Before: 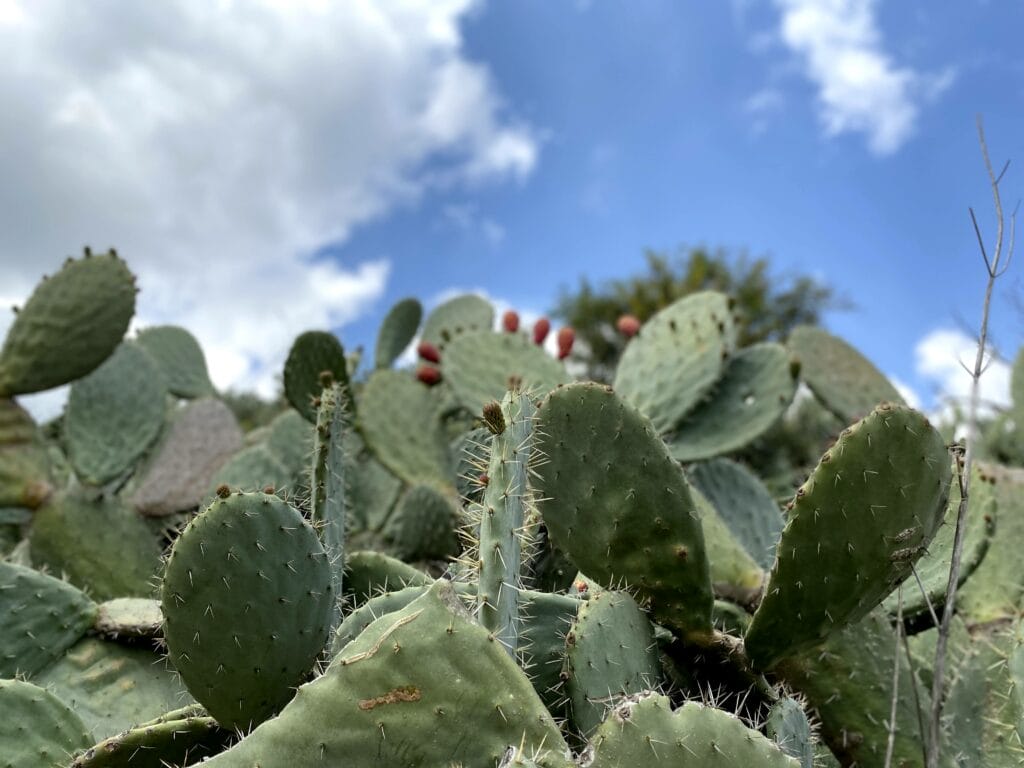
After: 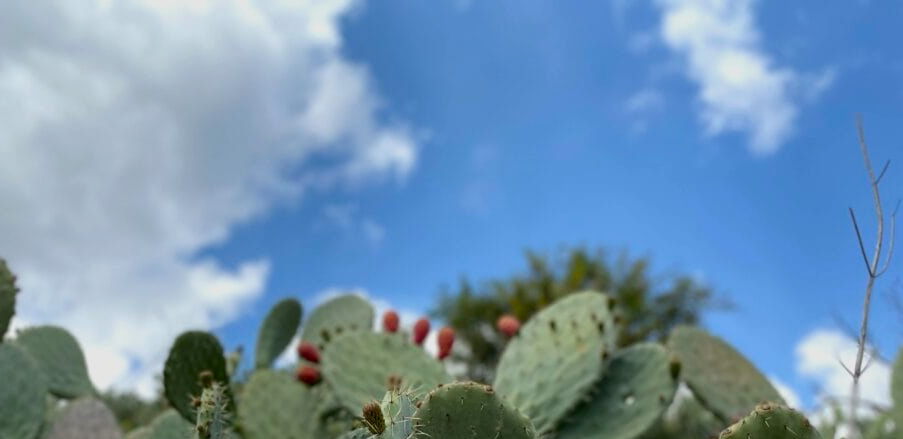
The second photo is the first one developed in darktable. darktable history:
shadows and highlights: radius 121.13, shadows 21.4, white point adjustment -9.72, highlights -14.39, soften with gaussian
crop and rotate: left 11.812%, bottom 42.776%
